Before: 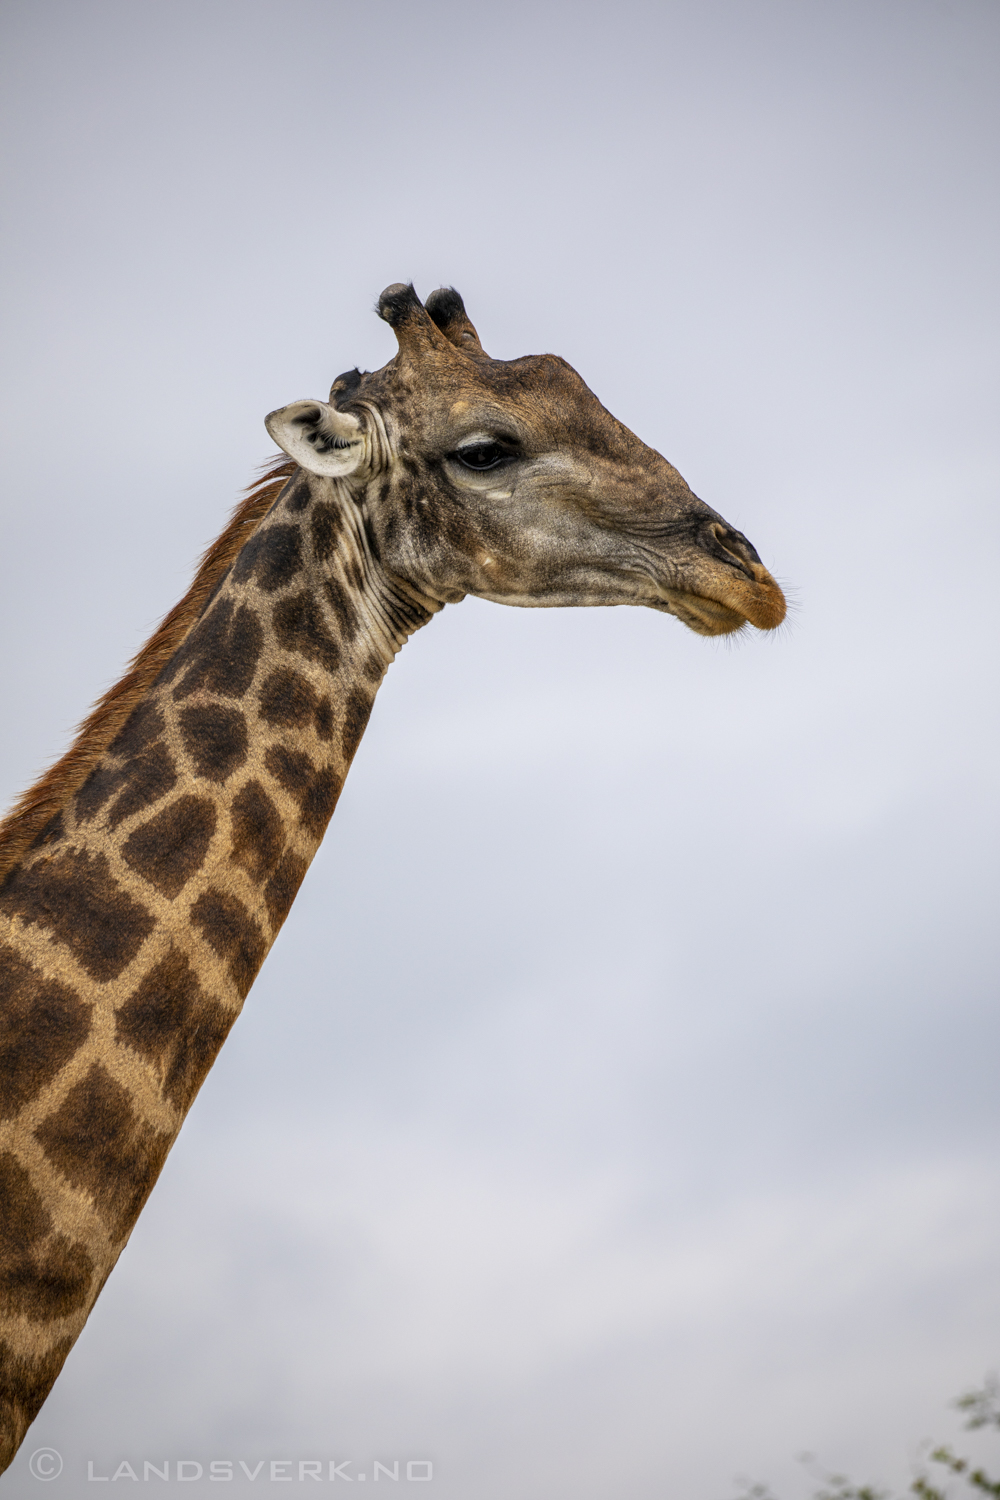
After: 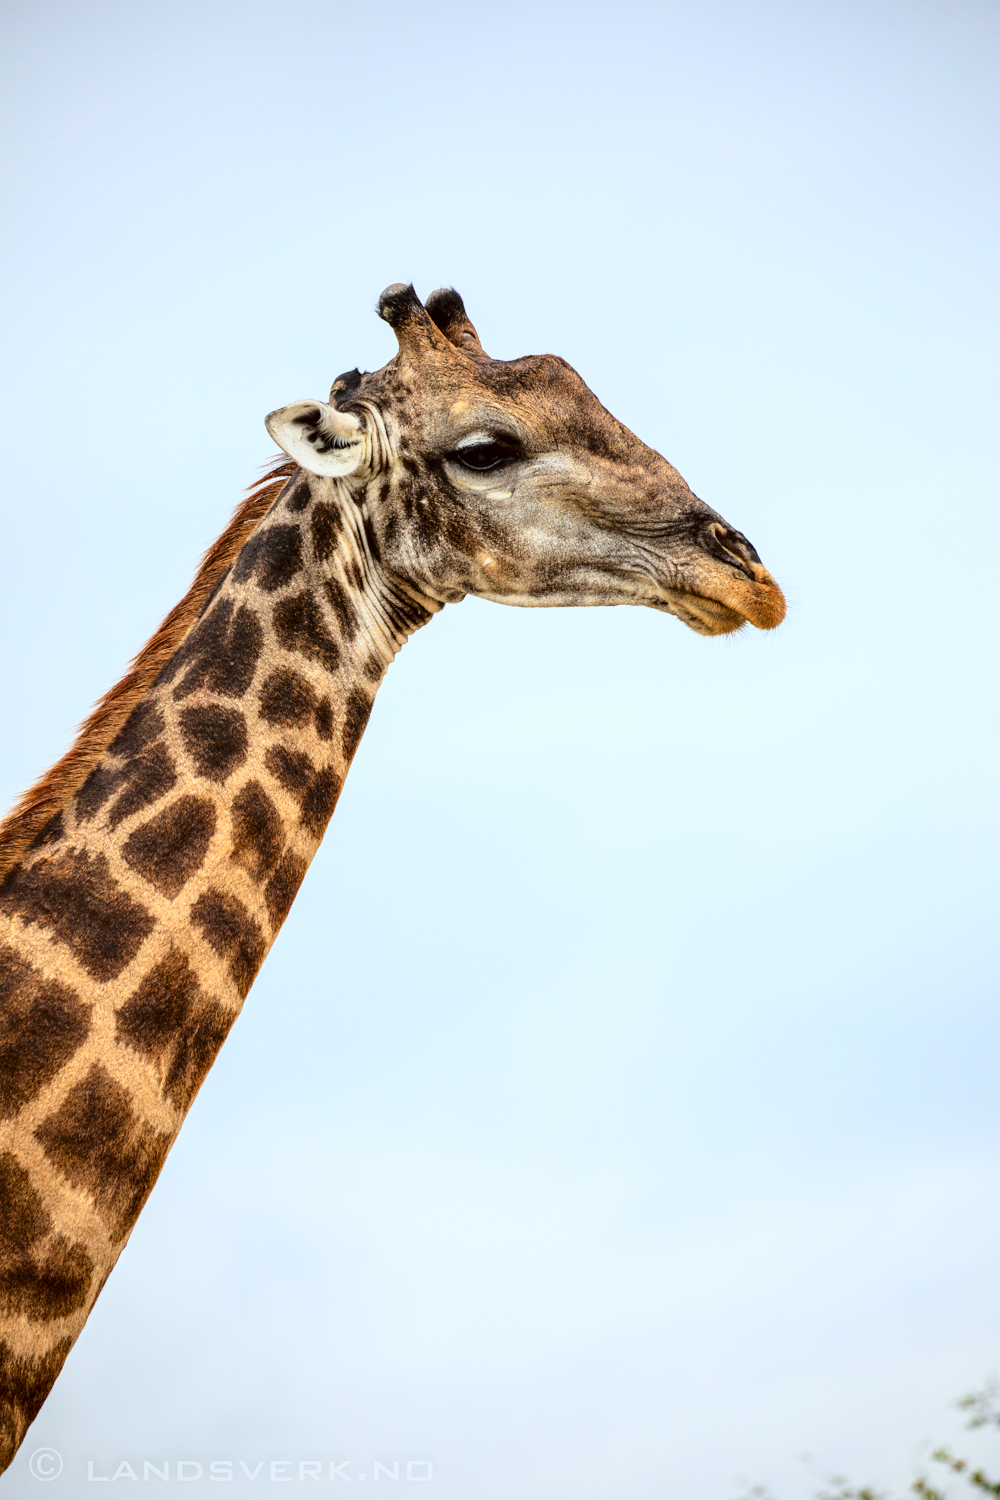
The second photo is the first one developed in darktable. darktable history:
base curve: curves: ch0 [(0, 0) (0.028, 0.03) (0.121, 0.232) (0.46, 0.748) (0.859, 0.968) (1, 1)]
color correction: highlights a* -5.12, highlights b* -4.2, shadows a* 4.03, shadows b* 4.26
